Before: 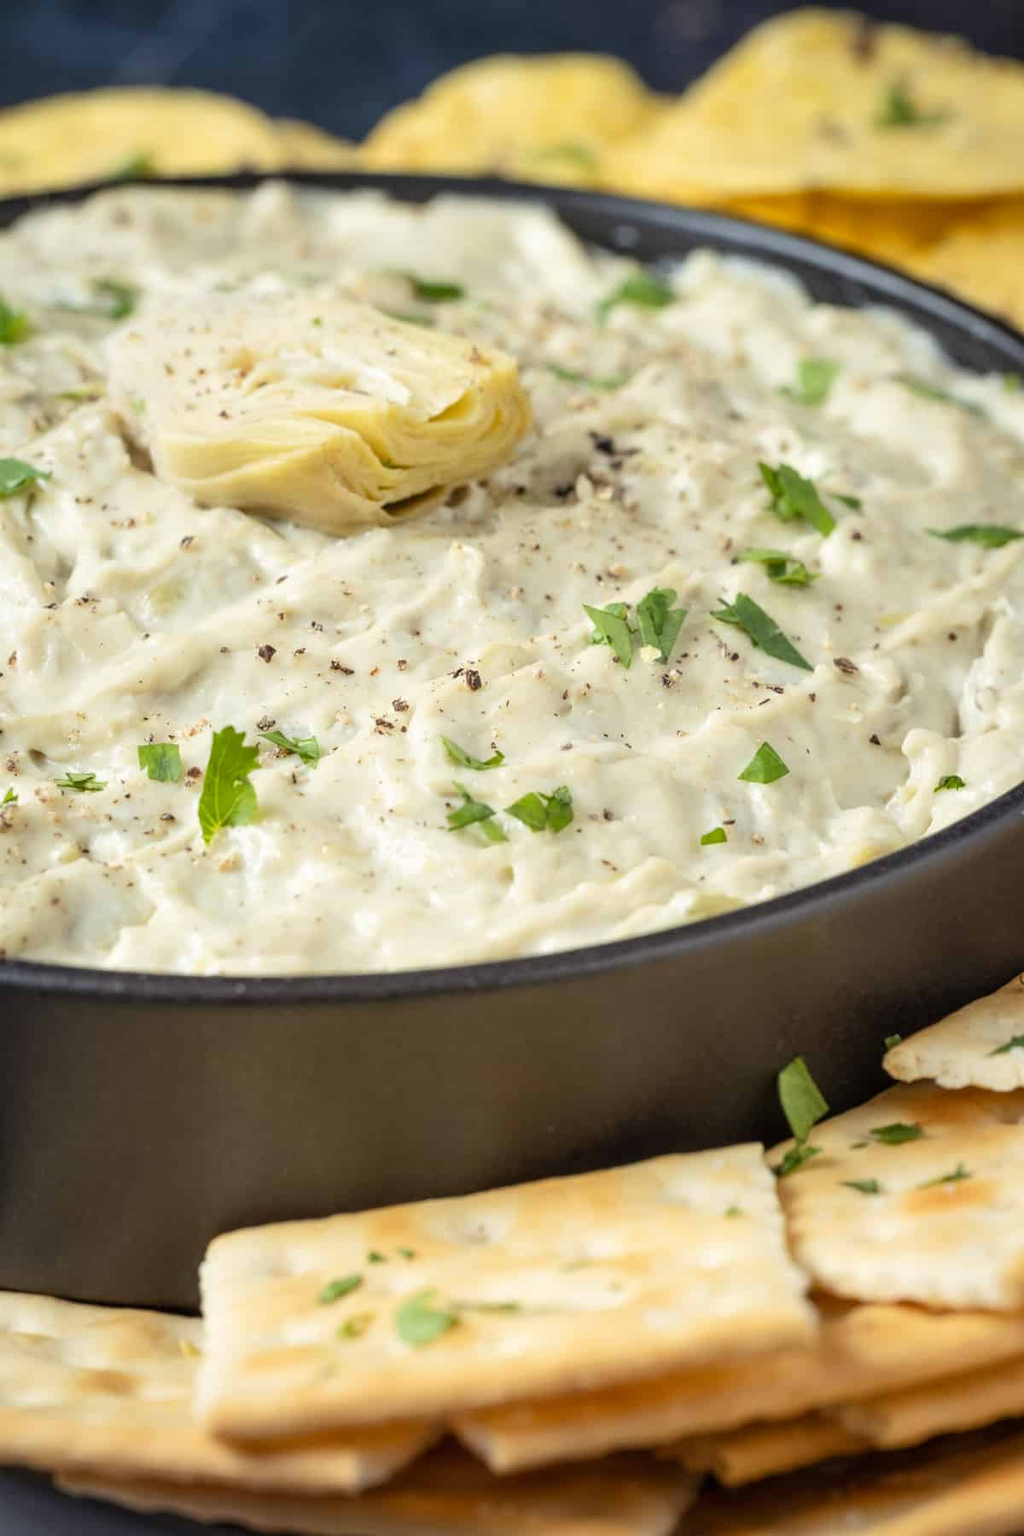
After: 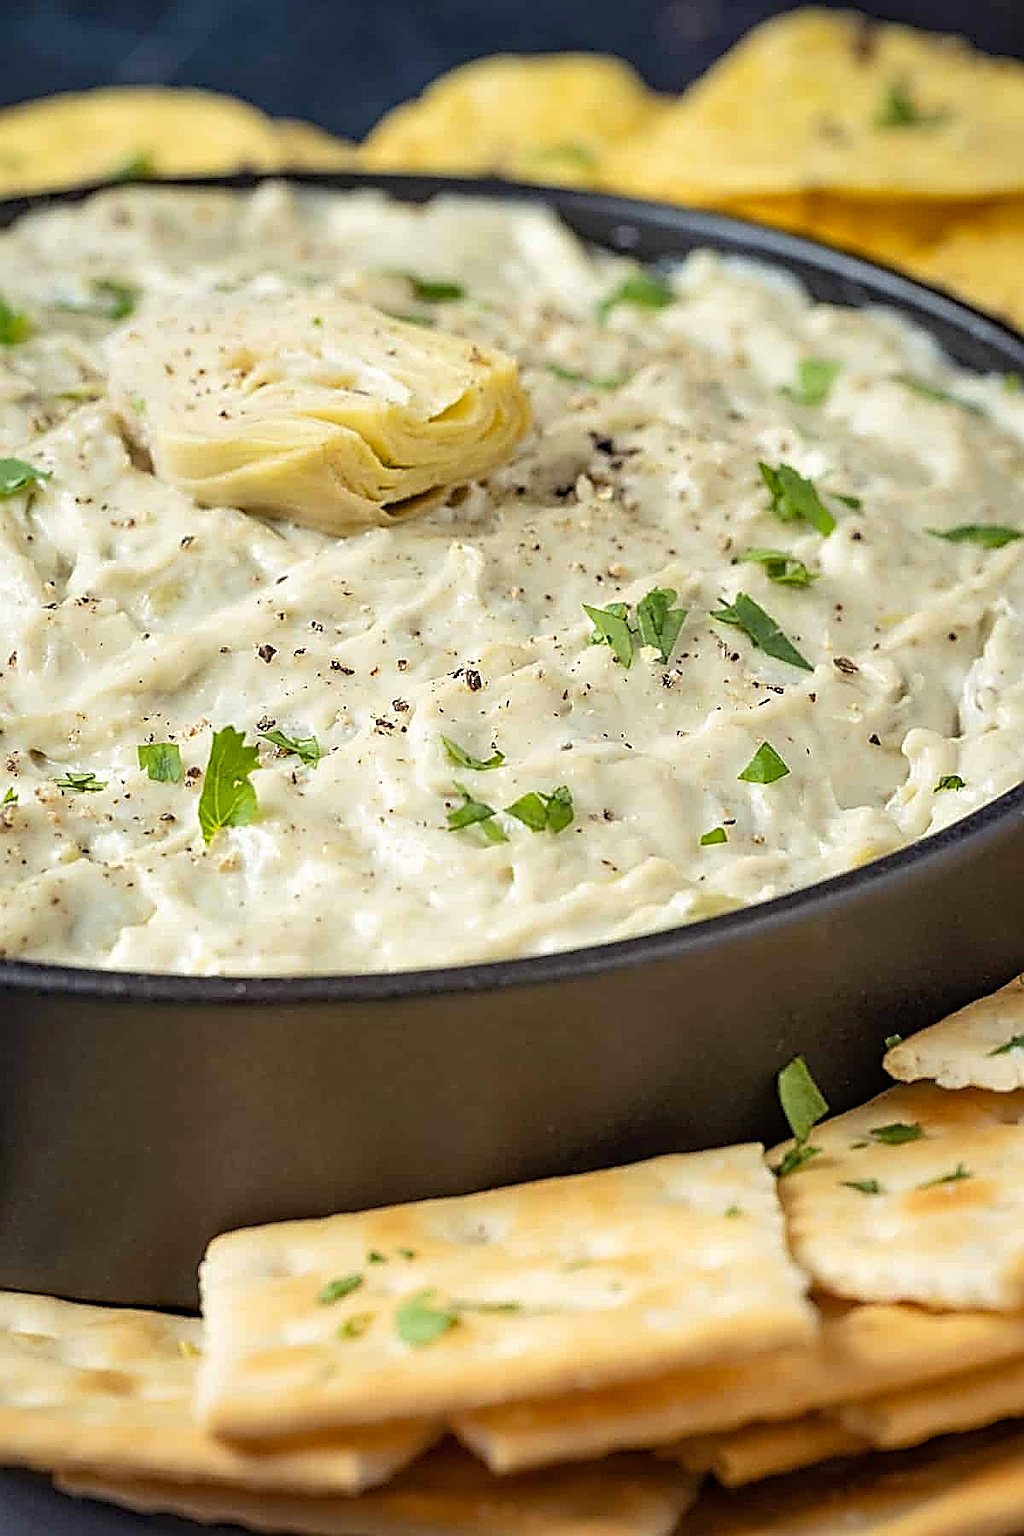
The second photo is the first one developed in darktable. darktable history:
sharpen: amount 1.988
haze removal: compatibility mode true, adaptive false
